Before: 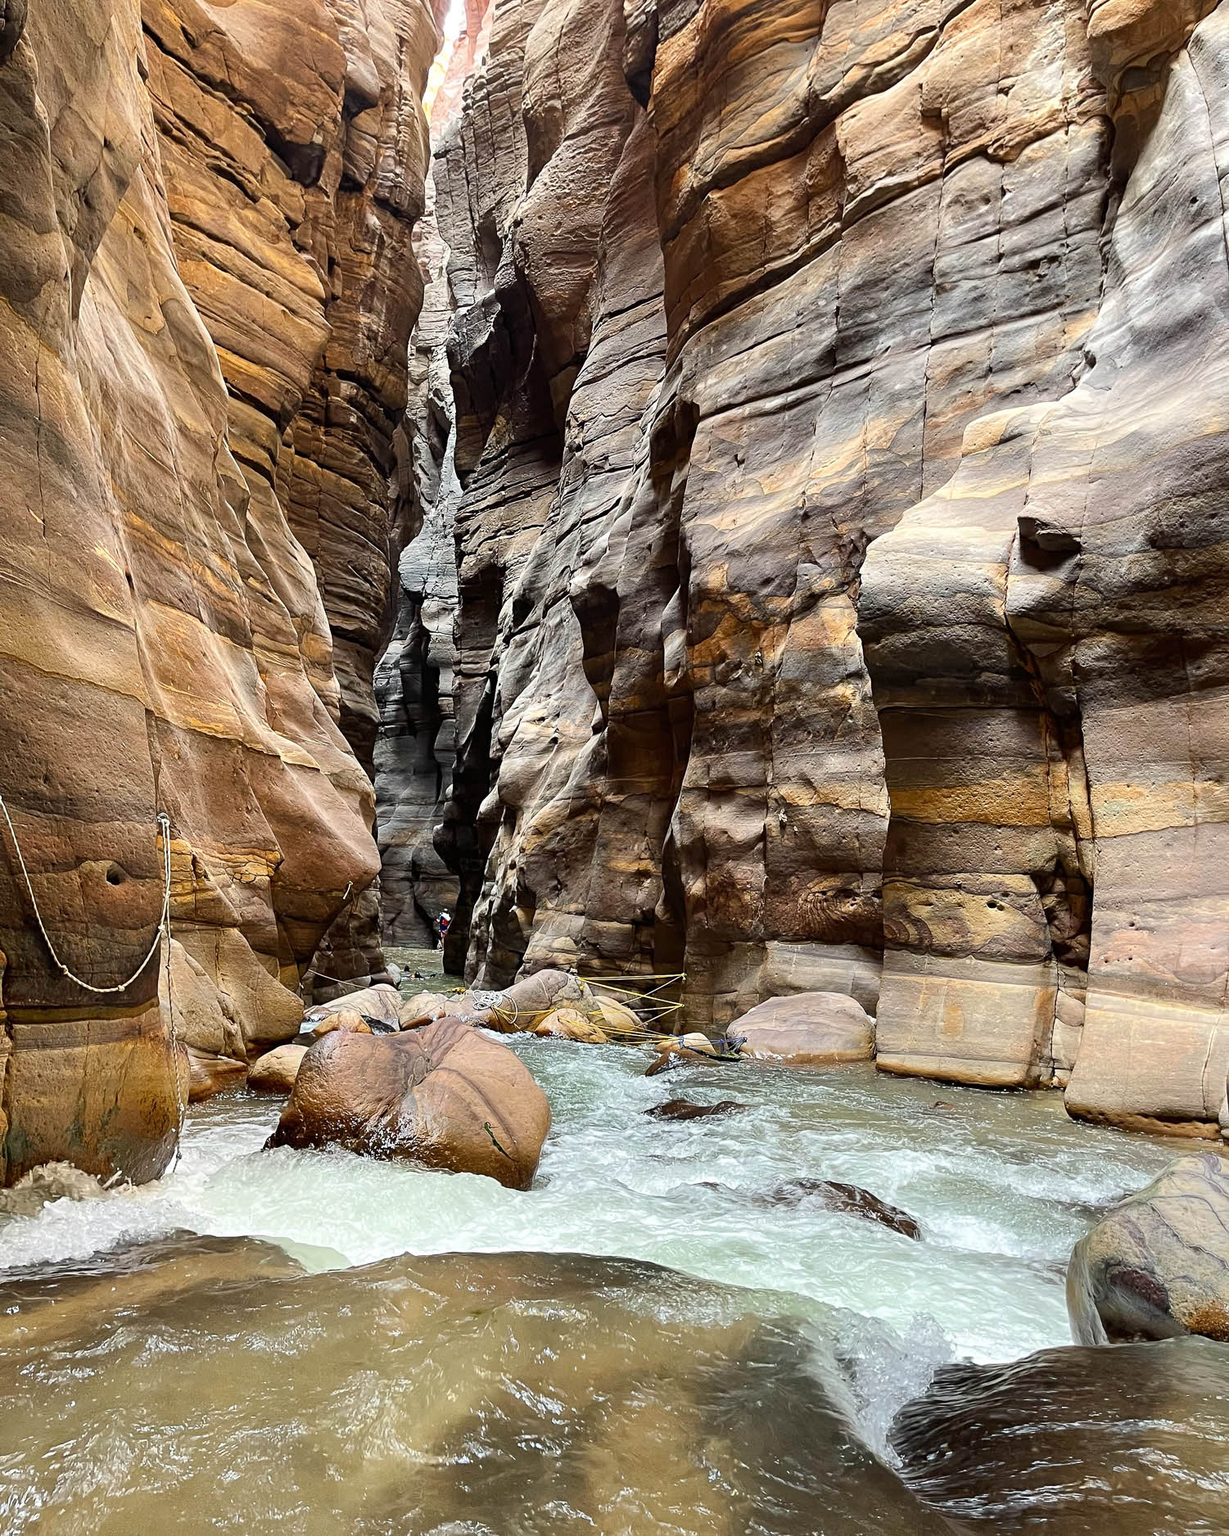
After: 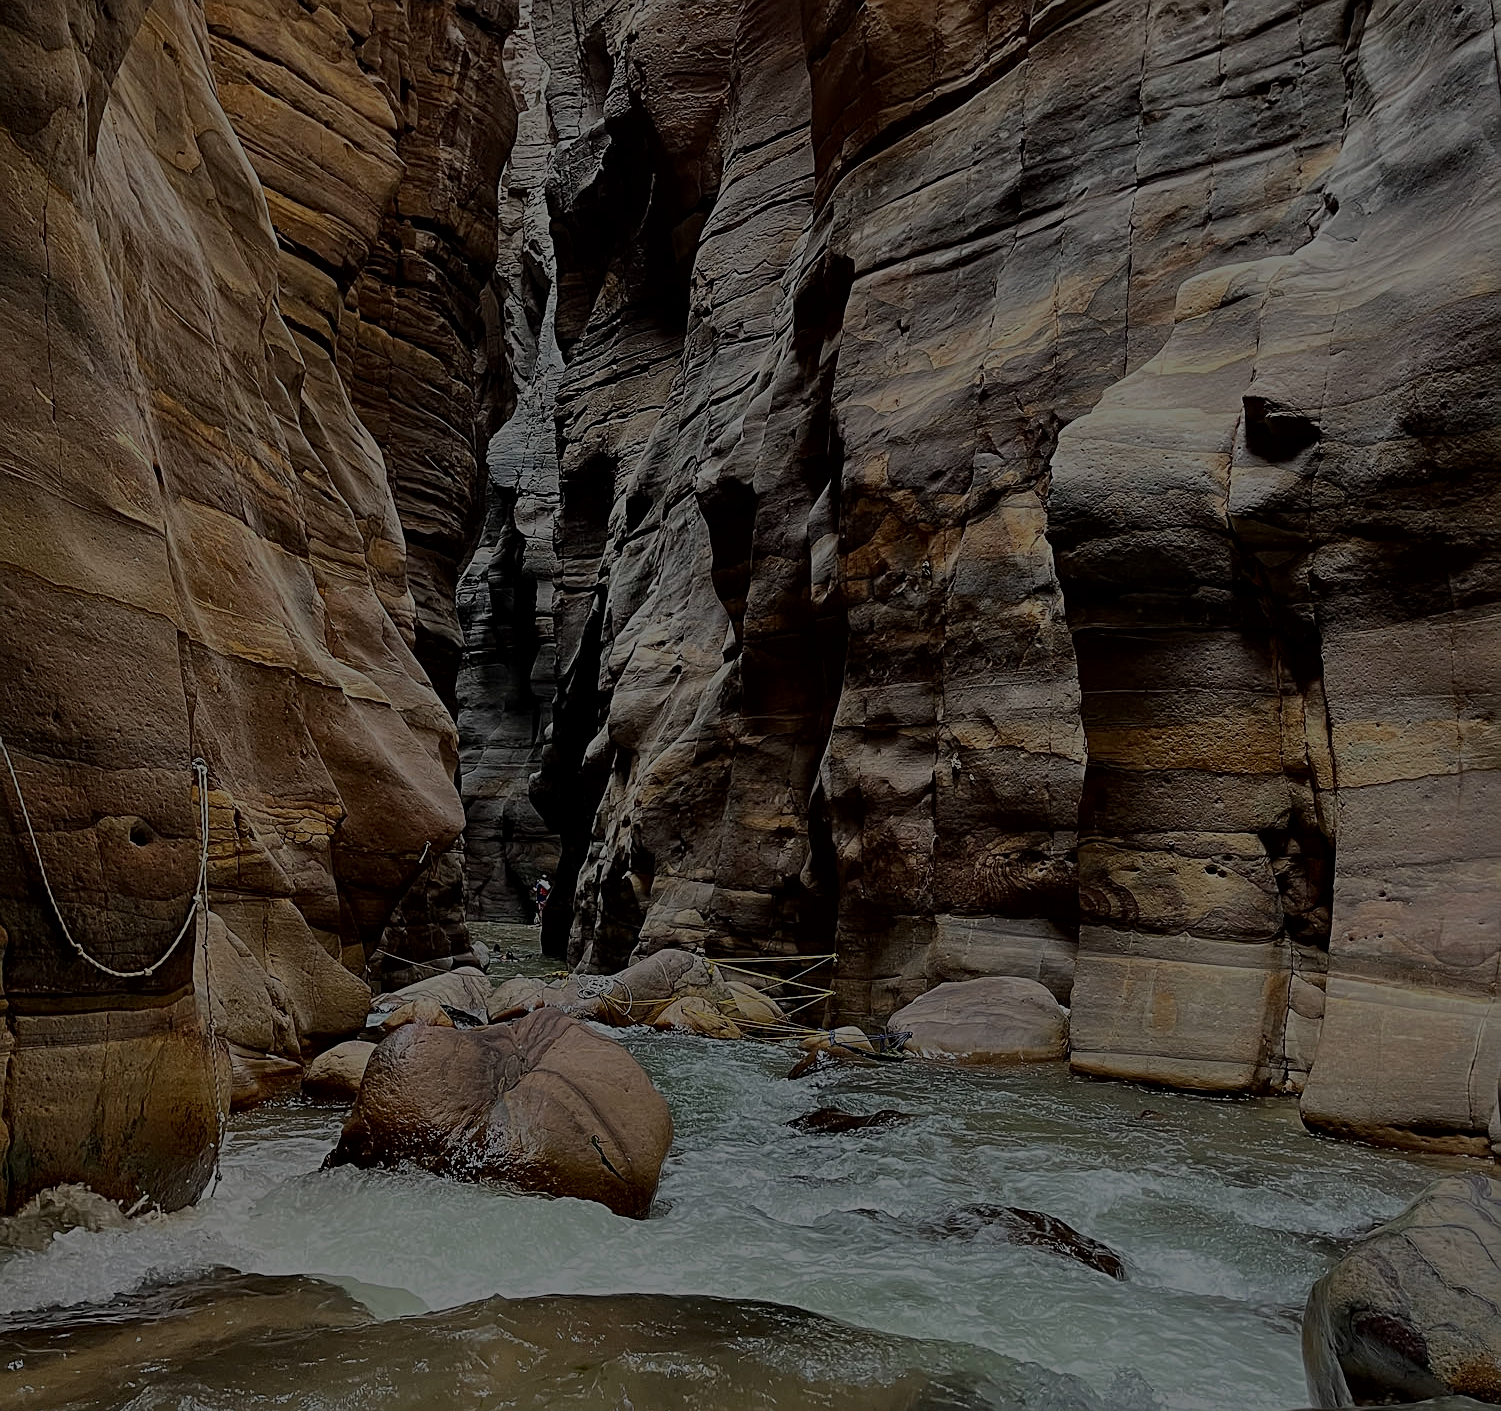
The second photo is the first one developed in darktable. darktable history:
exposure: exposure -2.435 EV, compensate highlight preservation false
sharpen: on, module defaults
local contrast: mode bilateral grid, contrast 19, coarseness 50, detail 130%, midtone range 0.2
crop and rotate: top 12.533%, bottom 12.202%
